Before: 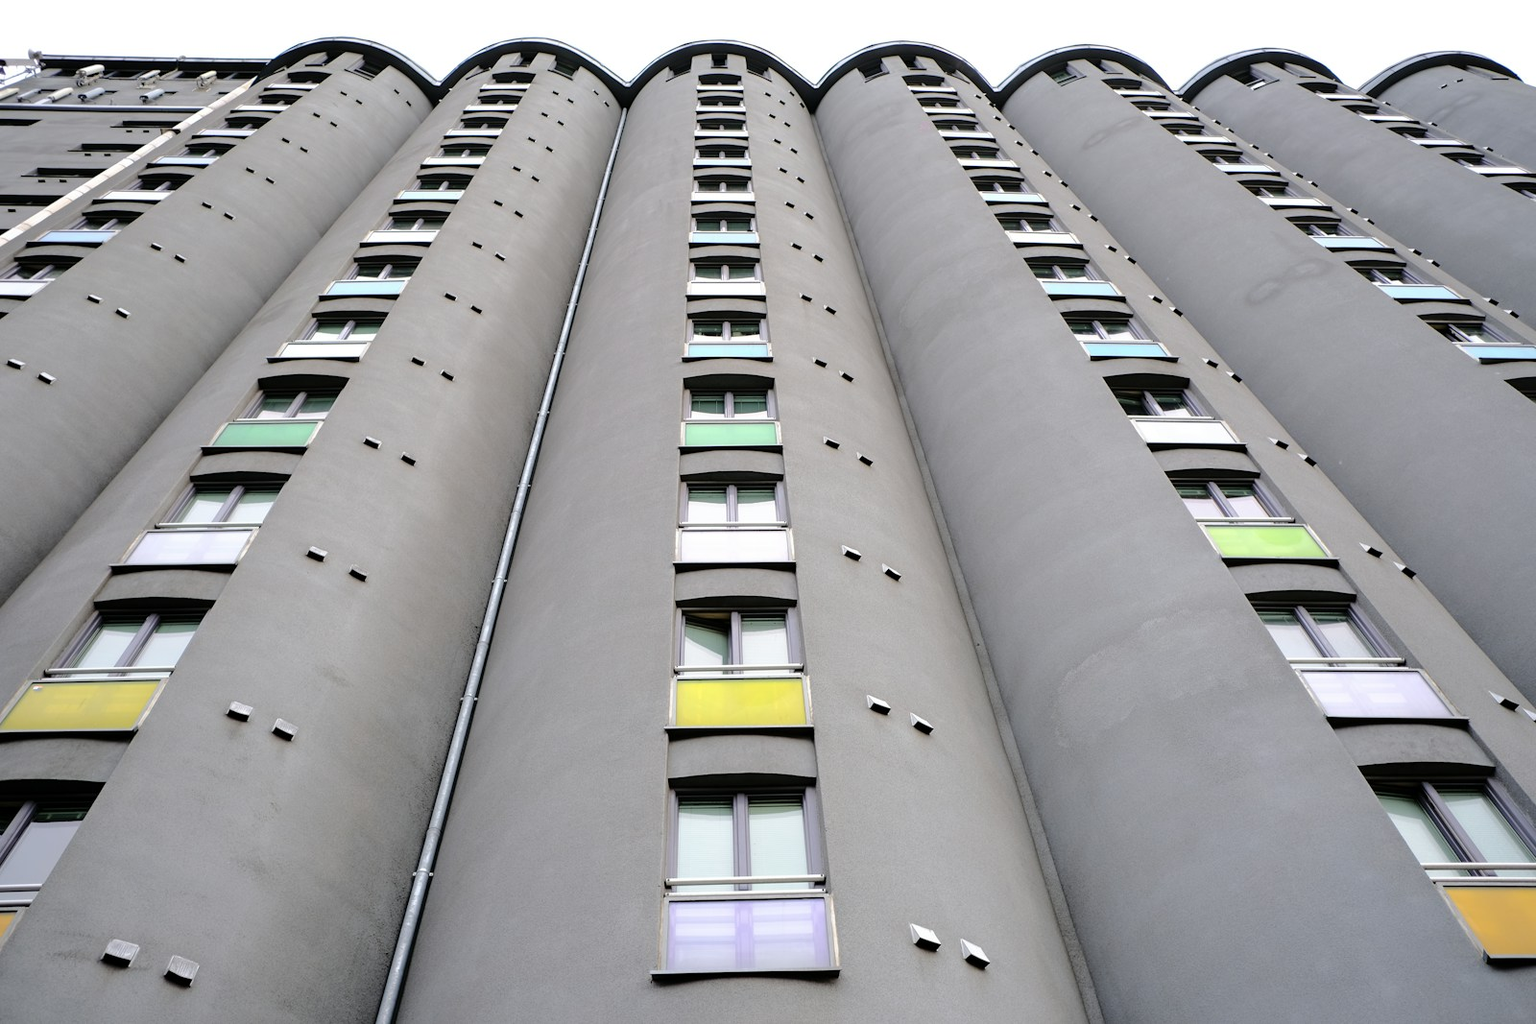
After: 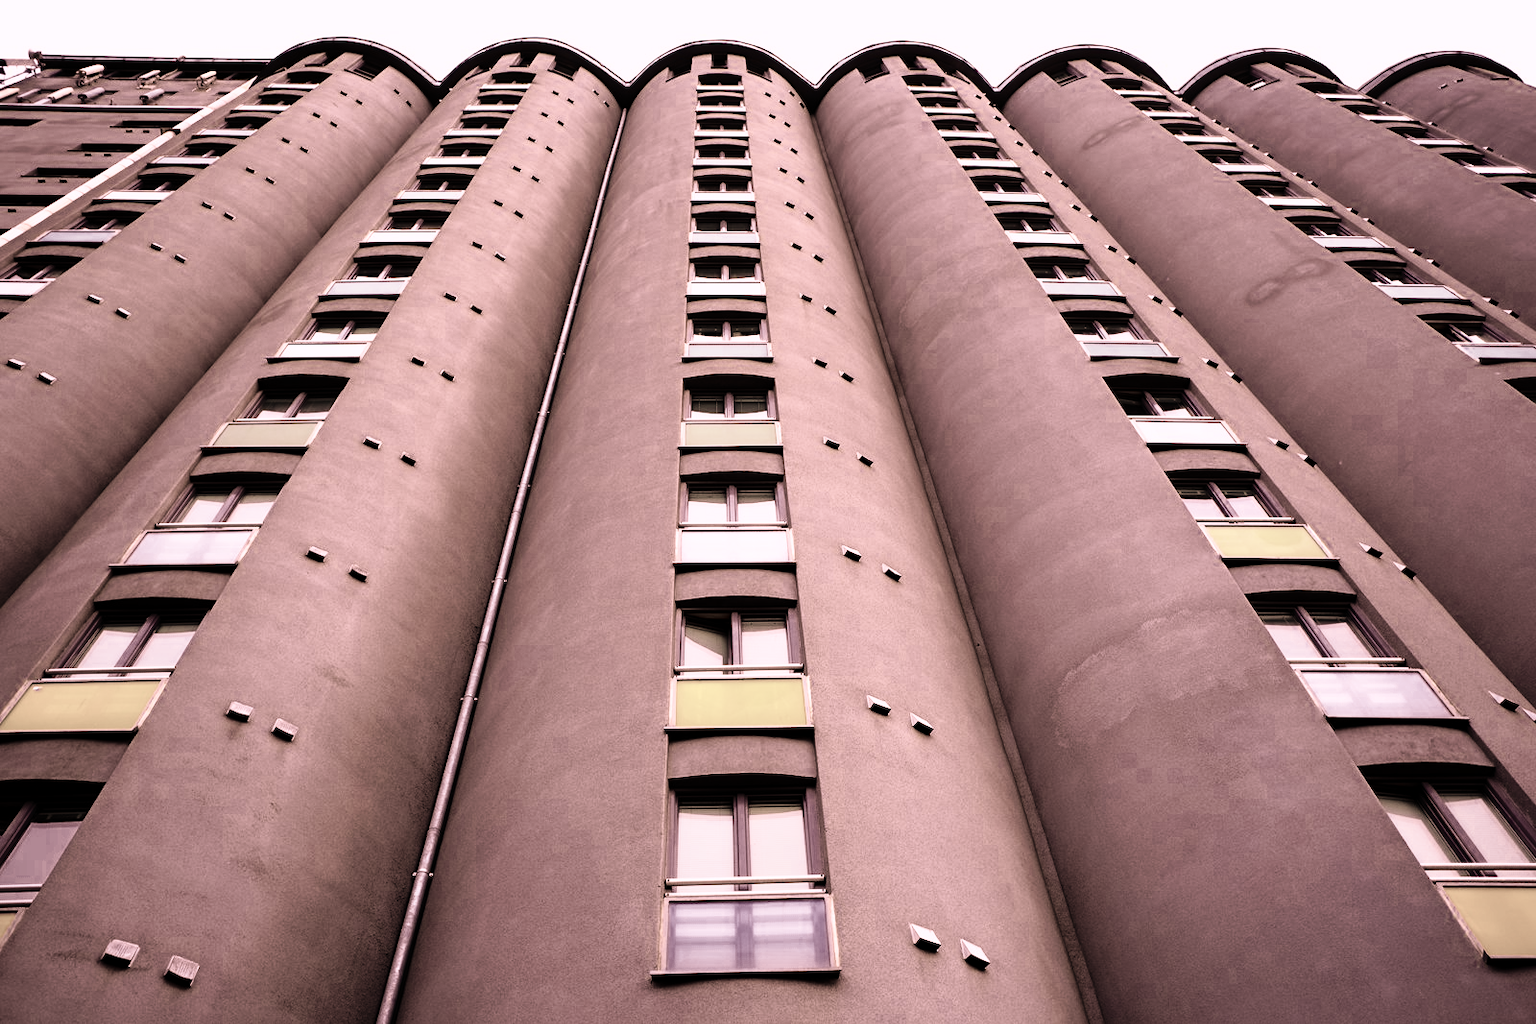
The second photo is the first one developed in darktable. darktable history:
tone curve: curves: ch0 [(0, 0) (0.003, 0.003) (0.011, 0.011) (0.025, 0.025) (0.044, 0.044) (0.069, 0.068) (0.1, 0.098) (0.136, 0.134) (0.177, 0.174) (0.224, 0.221) (0.277, 0.273) (0.335, 0.33) (0.399, 0.393) (0.468, 0.461) (0.543, 0.541) (0.623, 0.621) (0.709, 0.708) (0.801, 0.8) (0.898, 0.897) (1, 1)], preserve colors none
color look up table: target L [98.56, 94.91, 95.02, 87.73, 89.53, 86.39, 83.78, 77.12, 64.96, 56.52, 59.42, 35.65, 35.43, 16.83, 5.889, 200, 68.64, 76.22, 76.74, 72.21, 75.2, 40.49, 33.13, 32.88, 31.43, 11.98, 8.425, 4.443, 80.94, 82.22, 22.33, 55.52, 46.88, 30.17, 18.29, 13.45, 12.36, 18.04, 9.539, 0.707, 0.335, 86.13, 74.12, 79.8, 47.22, 21.82, 46.16, 11.27, 14.25], target a [1.084, 0.553, -0.791, -2.3, 5.57, -2.966, 7.78, 2.485, -1.591, 5.174, 4.025, -1.154, -0.242, -1.647, 3.454, 0, 21.01, 15.5, 10.22, 15.91, 9.984, 14.84, 16.04, 19.36, 6.511, 11.49, 8.355, 9.981, 19.71, 17.05, 16.74, 24.75, 22.01, 19.99, 16.15, 15.24, 14.71, 16.01, 13.9, 2.044, 0.272, -7.443, 10.26, 4.508, 10.52, 16.27, -1.404, 11.7, 4.641], target b [3.023, 23.92, 28.61, 7.267, 10.64, 24.17, 22.4, 22.9, 13.14, 13.1, 18.31, 12.95, 13.29, 9.365, 4.344, 0, 14.14, 22.07, 22.62, 19.1, 22.06, 14.8, 9.32, 10.36, 12.92, 7.28, 4.002, 3.991, -3.323, 6.056, -10.23, -6.983, 0.638, -6.635, 3.686, -7.304, -4.614, -5.869, -6.789, -0.939, 0.097, -3.124, -5.129, -0.56, -4.558, -6.26, 1.956, -7.123, -3.403], num patches 49
